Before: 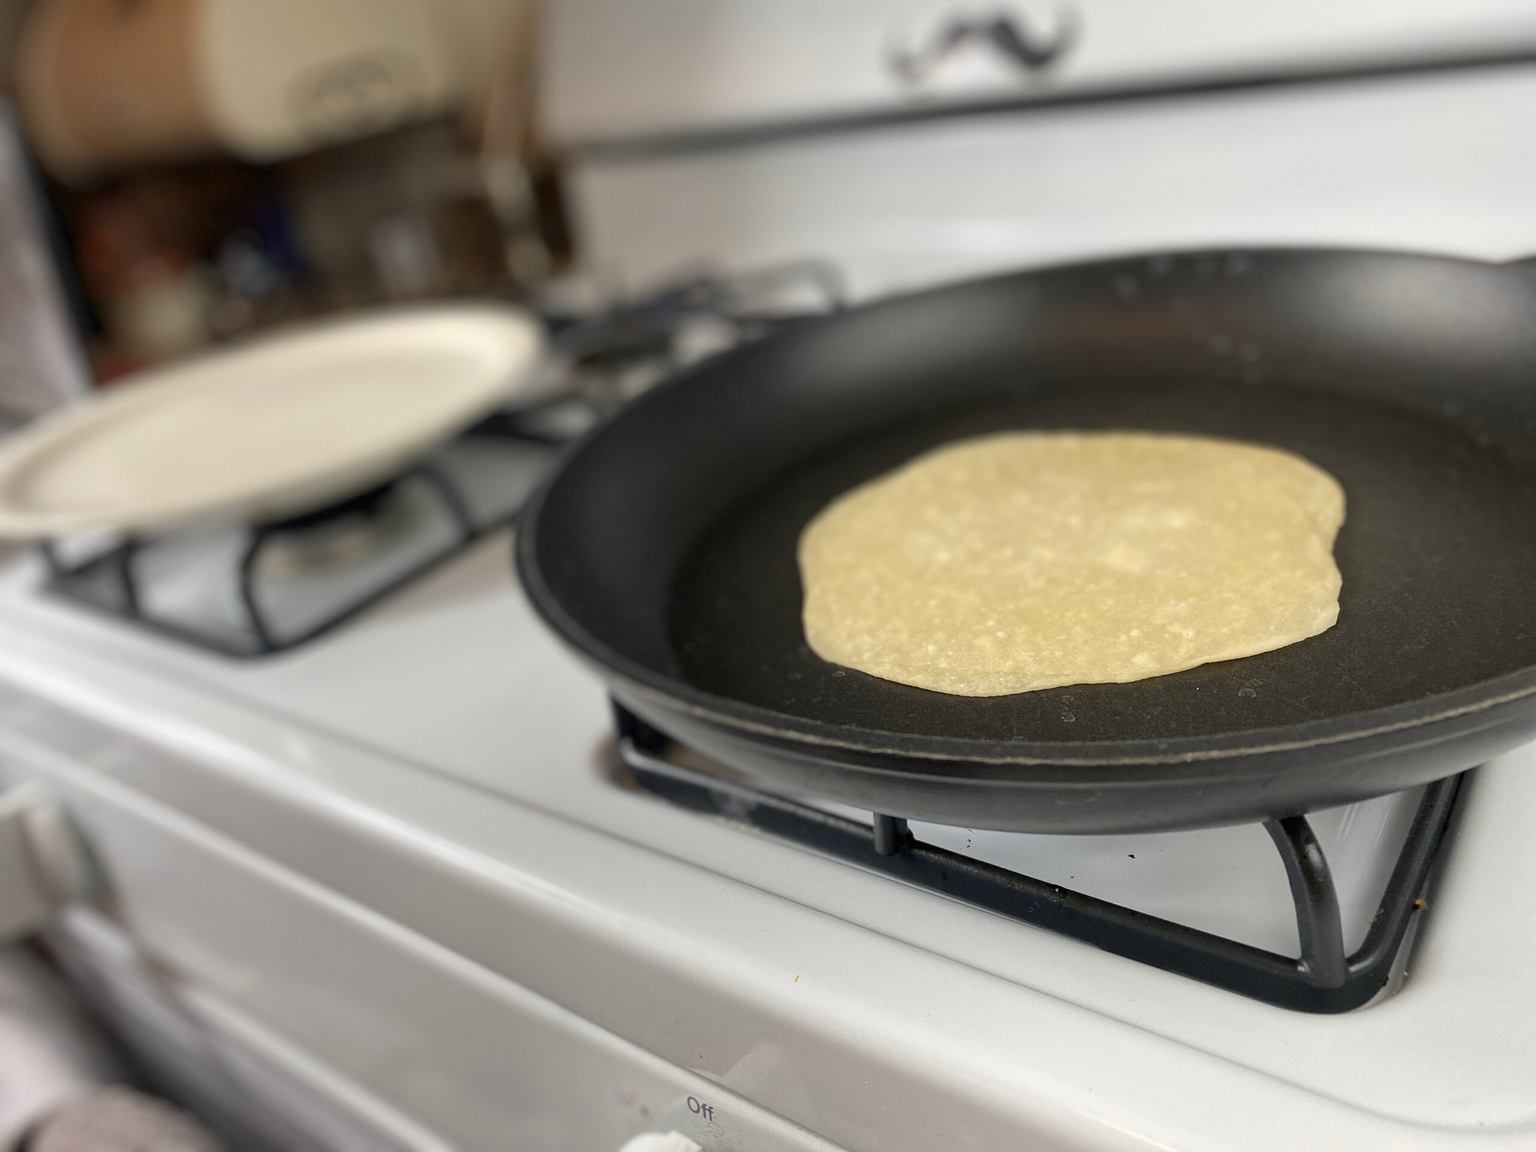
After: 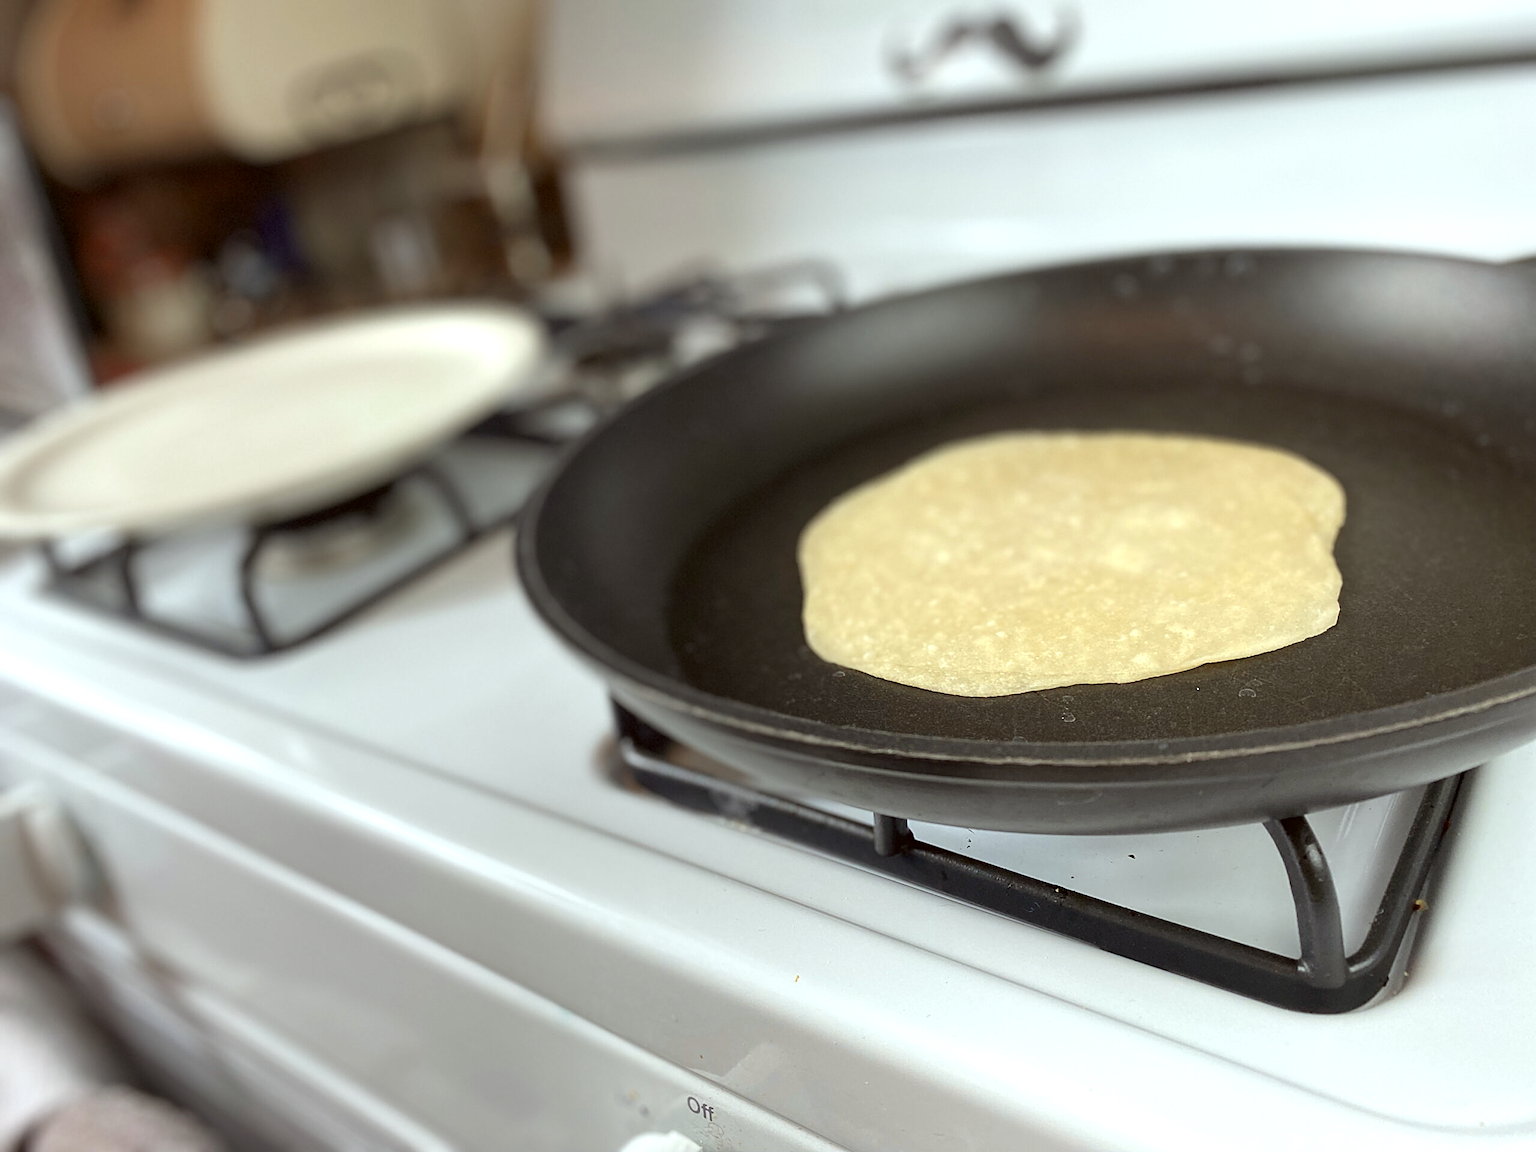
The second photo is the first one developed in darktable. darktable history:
exposure: exposure 0.4 EV, compensate highlight preservation false
color correction: highlights a* -4.98, highlights b* -3.76, shadows a* 3.83, shadows b* 4.08
sharpen: on, module defaults
